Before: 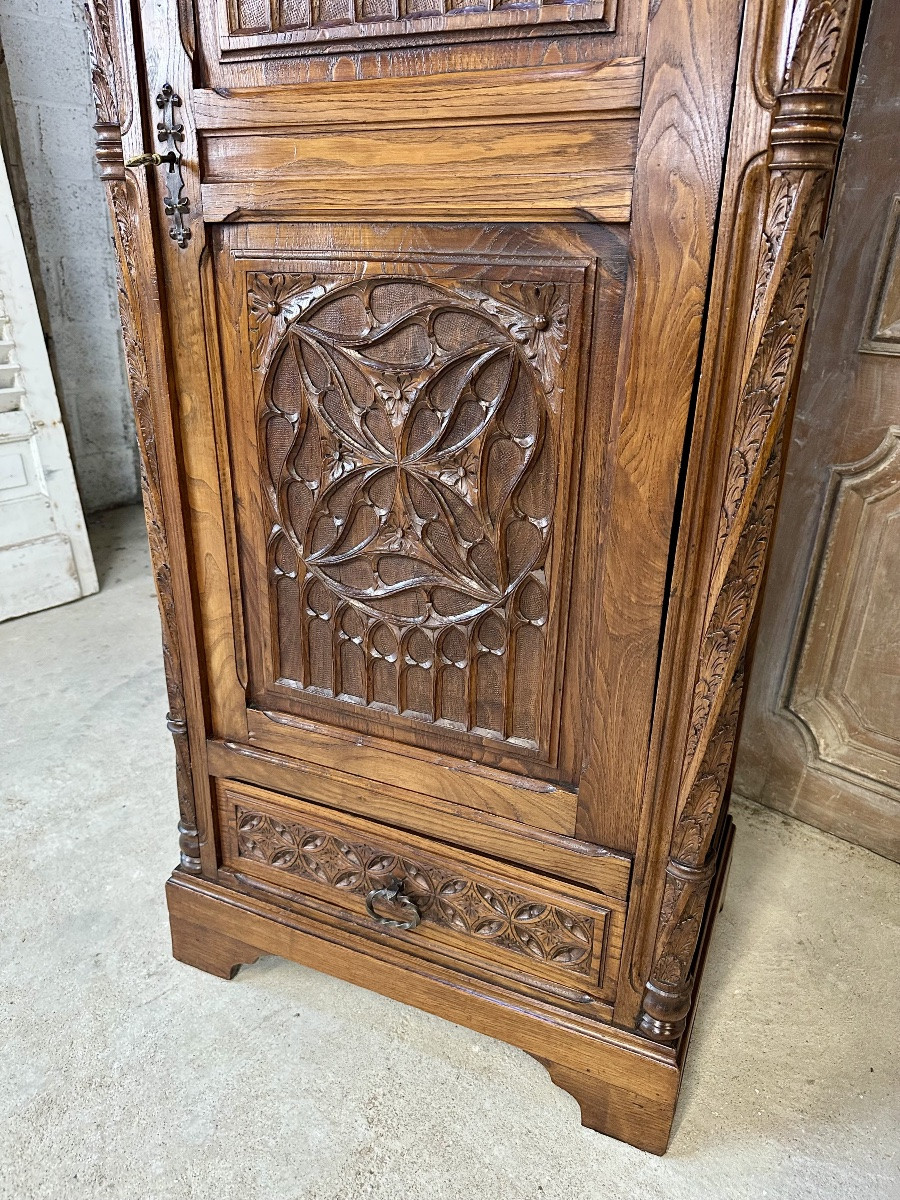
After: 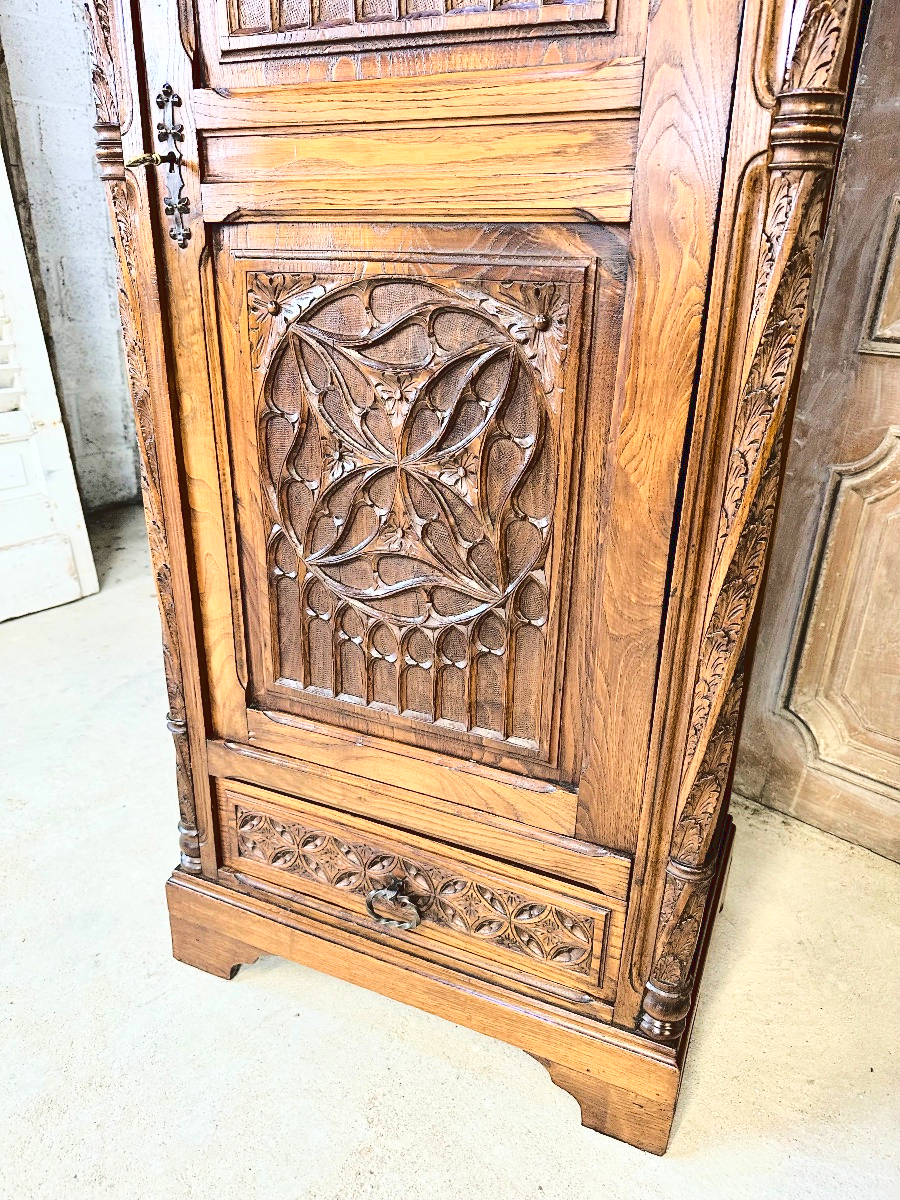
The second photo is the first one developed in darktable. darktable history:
tone curve: curves: ch0 [(0, 0) (0.003, 0.074) (0.011, 0.079) (0.025, 0.083) (0.044, 0.095) (0.069, 0.097) (0.1, 0.11) (0.136, 0.131) (0.177, 0.159) (0.224, 0.209) (0.277, 0.279) (0.335, 0.367) (0.399, 0.455) (0.468, 0.538) (0.543, 0.621) (0.623, 0.699) (0.709, 0.782) (0.801, 0.848) (0.898, 0.924) (1, 1)]
base curve: curves: ch0 [(0, 0) (0.028, 0.03) (0.121, 0.232) (0.46, 0.748) (0.859, 0.968) (1, 1)]
